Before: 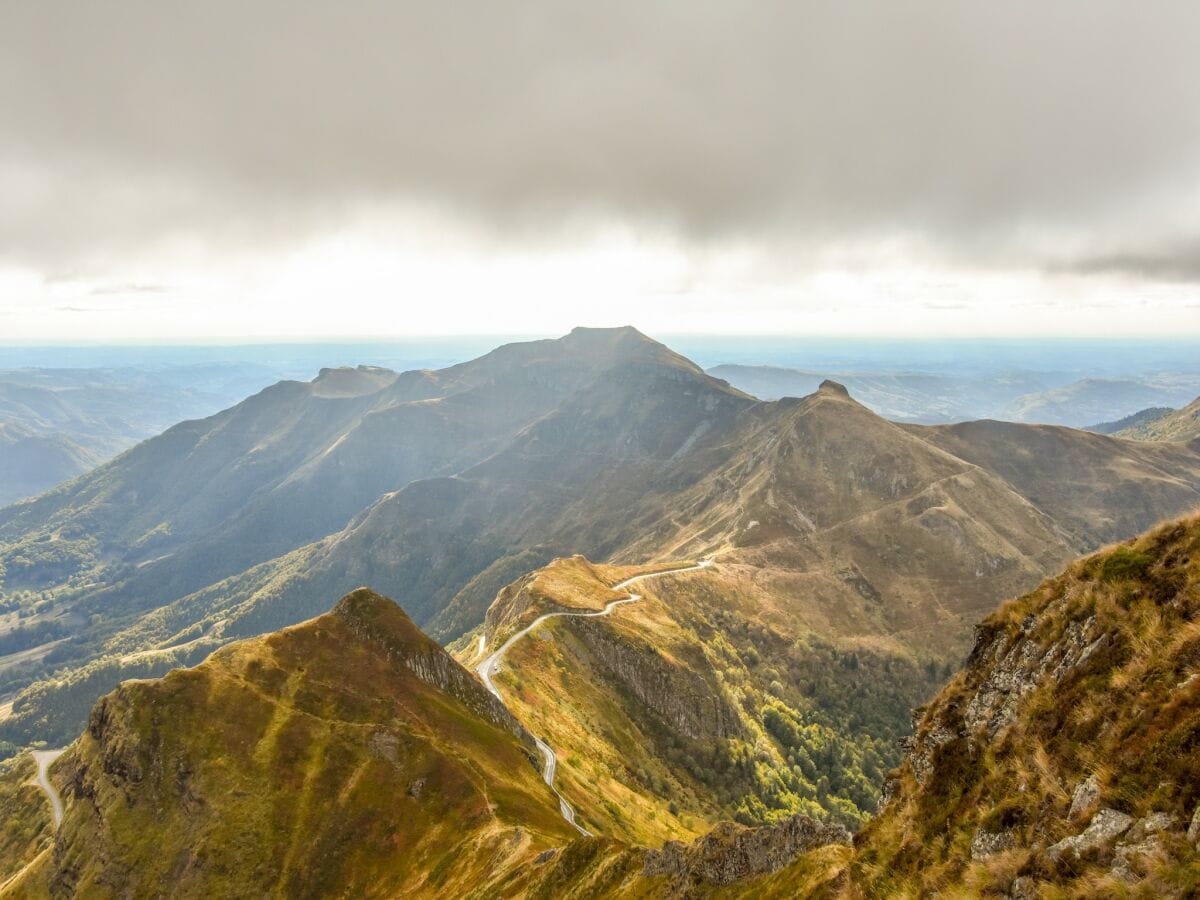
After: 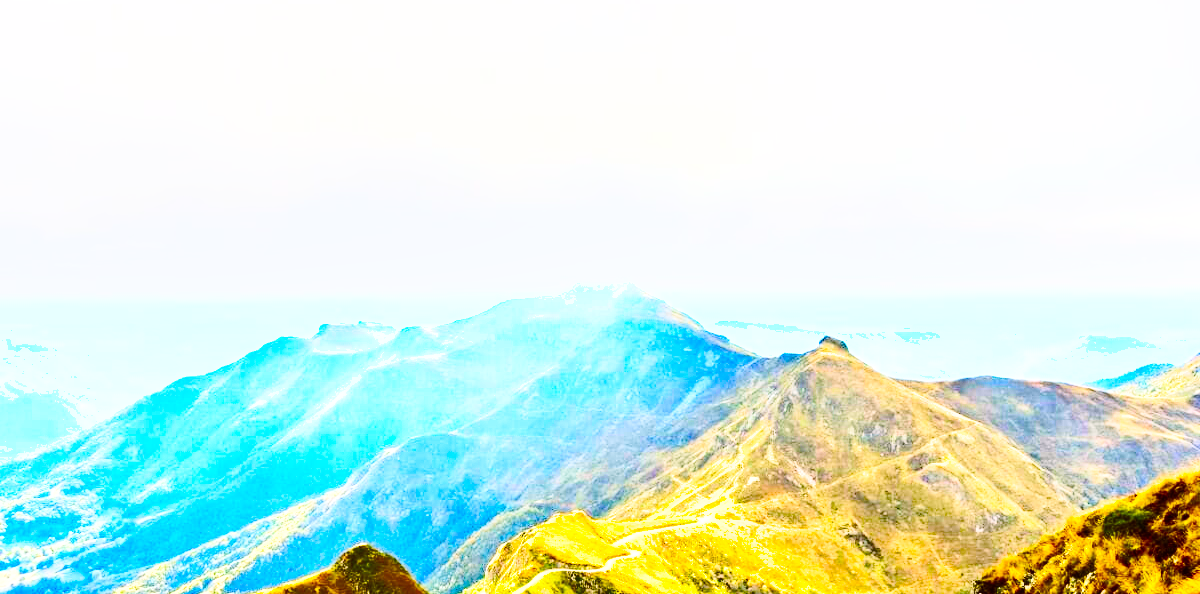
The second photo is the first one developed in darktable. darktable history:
color calibration: illuminant as shot in camera, x 0.358, y 0.373, temperature 4628.91 K
color balance rgb: shadows lift › chroma 7.173%, shadows lift › hue 246.18°, perceptual saturation grading › global saturation -0.36%, perceptual brilliance grading › global brilliance 30.667%, perceptual brilliance grading › highlights 12.523%, perceptual brilliance grading › mid-tones 24.53%, global vibrance 39.905%
crop and rotate: top 4.903%, bottom 29.033%
contrast brightness saturation: contrast 0.259, brightness 0.015, saturation 0.878
haze removal: compatibility mode true, adaptive false
base curve: curves: ch0 [(0, 0) (0.036, 0.025) (0.121, 0.166) (0.206, 0.329) (0.605, 0.79) (1, 1)], preserve colors none
shadows and highlights: shadows 6.17, soften with gaussian
